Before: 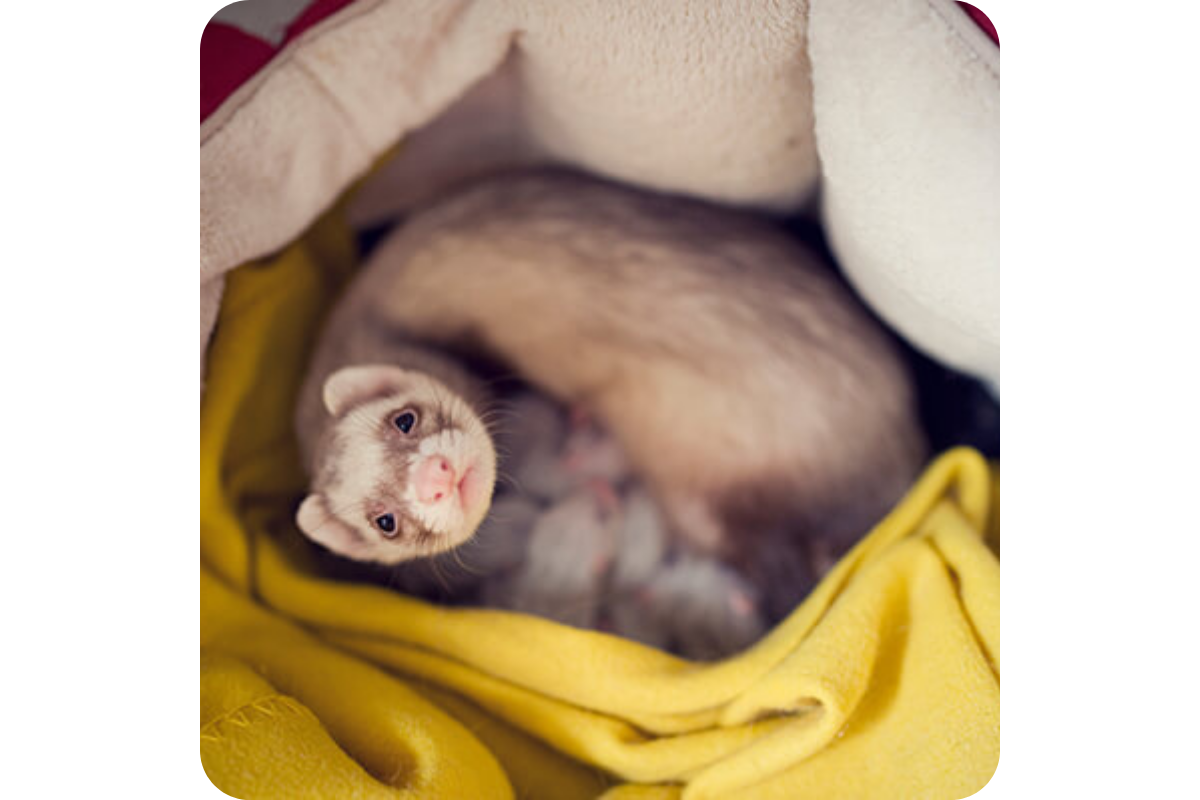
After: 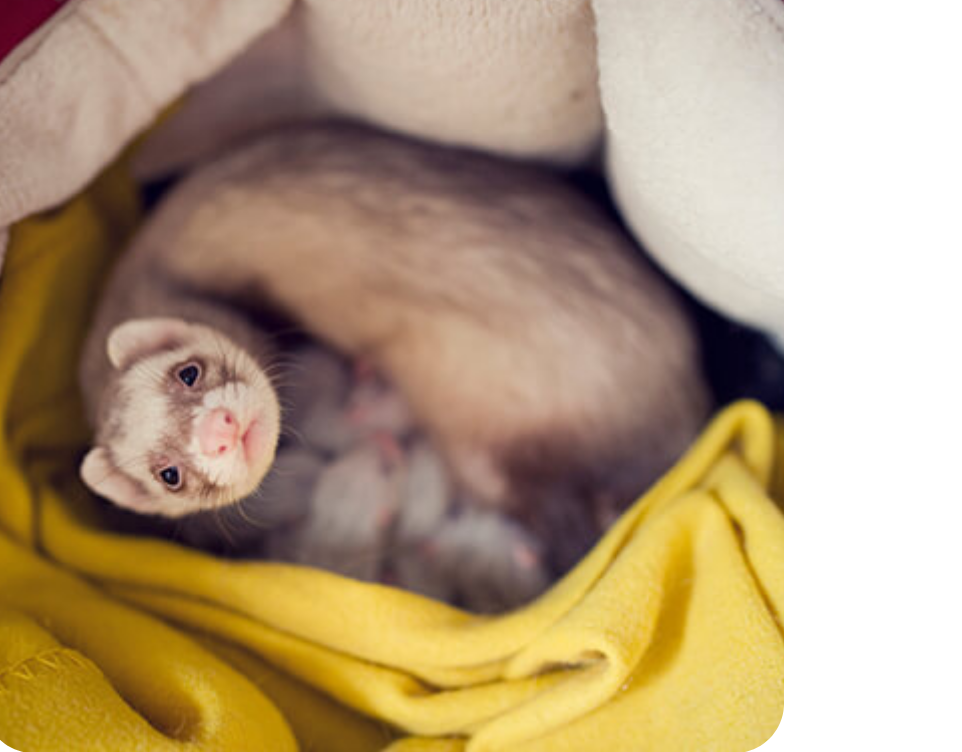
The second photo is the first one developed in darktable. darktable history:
crop and rotate: left 18.056%, top 5.96%, right 1.707%
